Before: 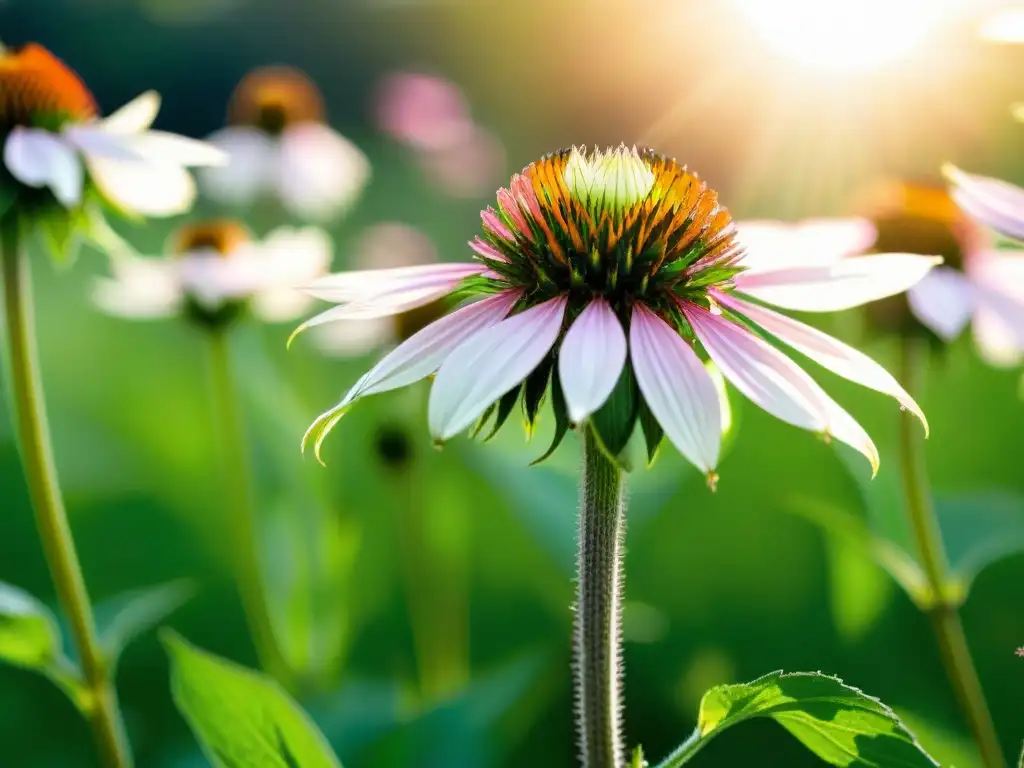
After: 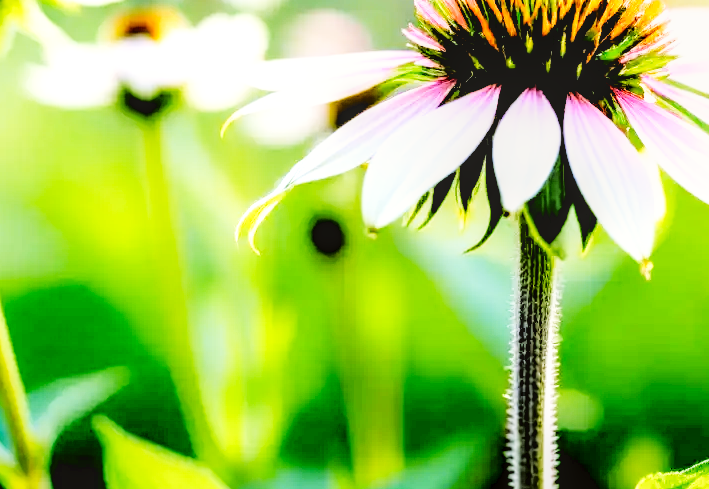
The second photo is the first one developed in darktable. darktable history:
rgb levels: levels [[0.029, 0.461, 0.922], [0, 0.5, 1], [0, 0.5, 1]]
crop: left 6.488%, top 27.668%, right 24.183%, bottom 8.656%
white balance: red 1.004, blue 1.096
tone curve: curves: ch0 [(0, 0) (0.058, 0.039) (0.168, 0.123) (0.282, 0.327) (0.45, 0.534) (0.676, 0.751) (0.89, 0.919) (1, 1)]; ch1 [(0, 0) (0.094, 0.081) (0.285, 0.299) (0.385, 0.403) (0.447, 0.455) (0.495, 0.496) (0.544, 0.552) (0.589, 0.612) (0.722, 0.728) (1, 1)]; ch2 [(0, 0) (0.257, 0.217) (0.43, 0.421) (0.498, 0.507) (0.531, 0.544) (0.56, 0.579) (0.625, 0.66) (1, 1)], color space Lab, independent channels, preserve colors none
base curve: curves: ch0 [(0, 0.003) (0.001, 0.002) (0.006, 0.004) (0.02, 0.022) (0.048, 0.086) (0.094, 0.234) (0.162, 0.431) (0.258, 0.629) (0.385, 0.8) (0.548, 0.918) (0.751, 0.988) (1, 1)], preserve colors none
local contrast: on, module defaults
